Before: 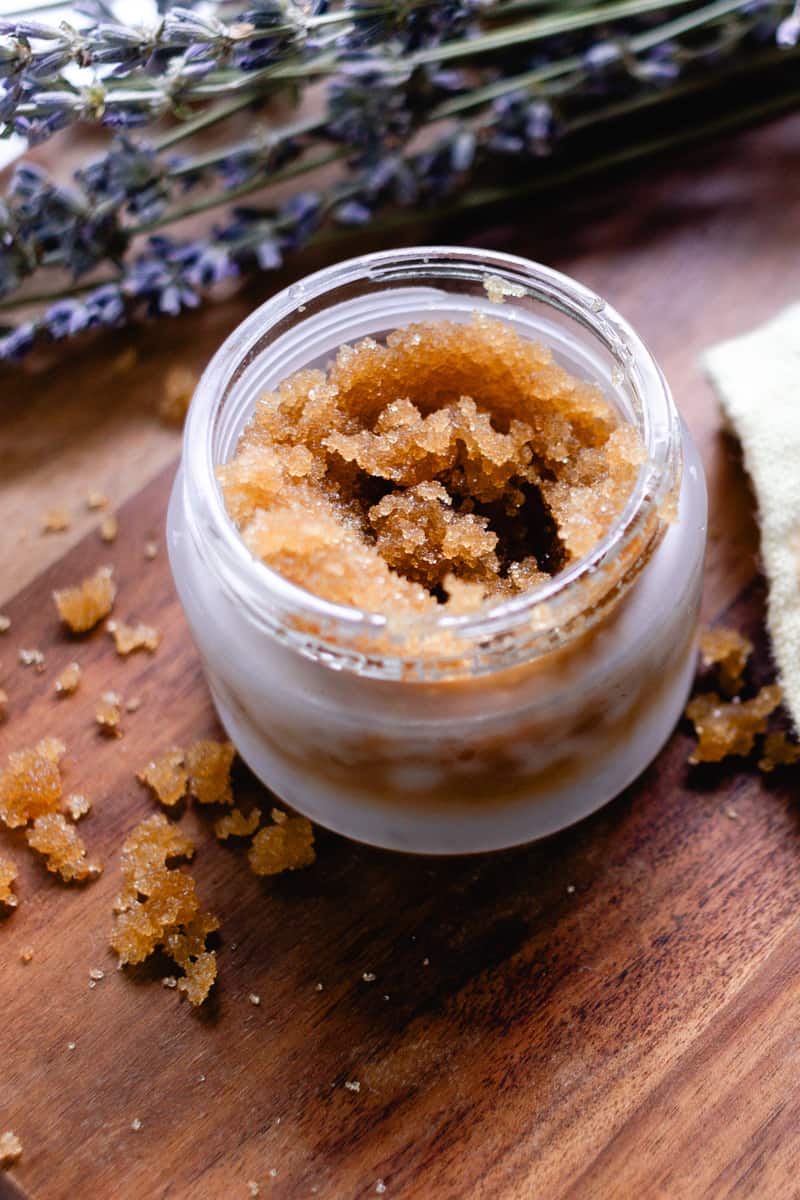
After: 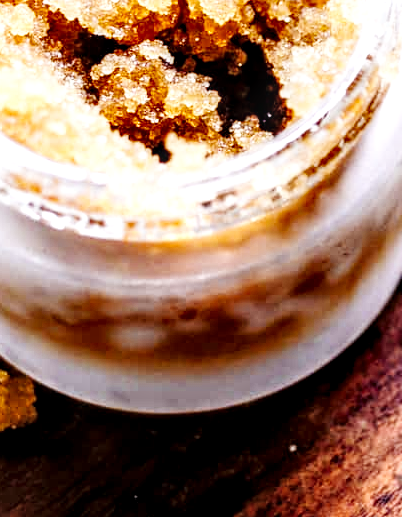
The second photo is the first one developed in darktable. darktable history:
crop: left 34.795%, top 36.763%, right 14.937%, bottom 20.094%
local contrast: detail 160%
color zones: curves: ch0 [(0.068, 0.464) (0.25, 0.5) (0.48, 0.508) (0.75, 0.536) (0.886, 0.476) (0.967, 0.456)]; ch1 [(0.066, 0.456) (0.25, 0.5) (0.616, 0.508) (0.746, 0.56) (0.934, 0.444)]
base curve: curves: ch0 [(0, 0.003) (0.001, 0.002) (0.006, 0.004) (0.02, 0.022) (0.048, 0.086) (0.094, 0.234) (0.162, 0.431) (0.258, 0.629) (0.385, 0.8) (0.548, 0.918) (0.751, 0.988) (1, 1)], preserve colors none
